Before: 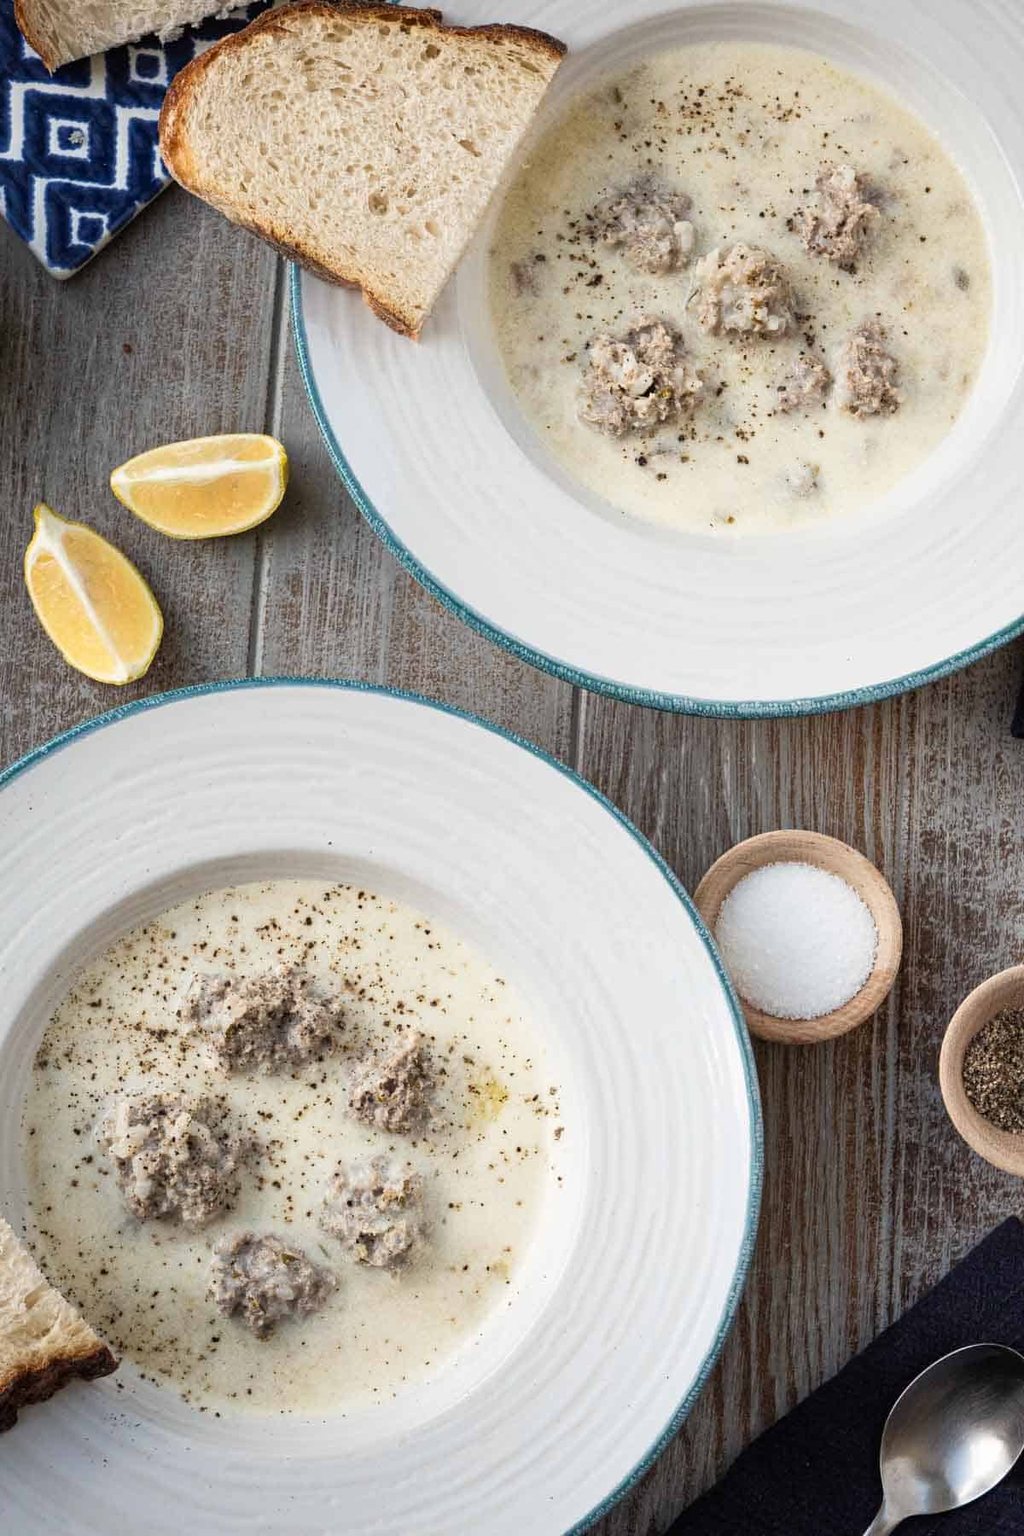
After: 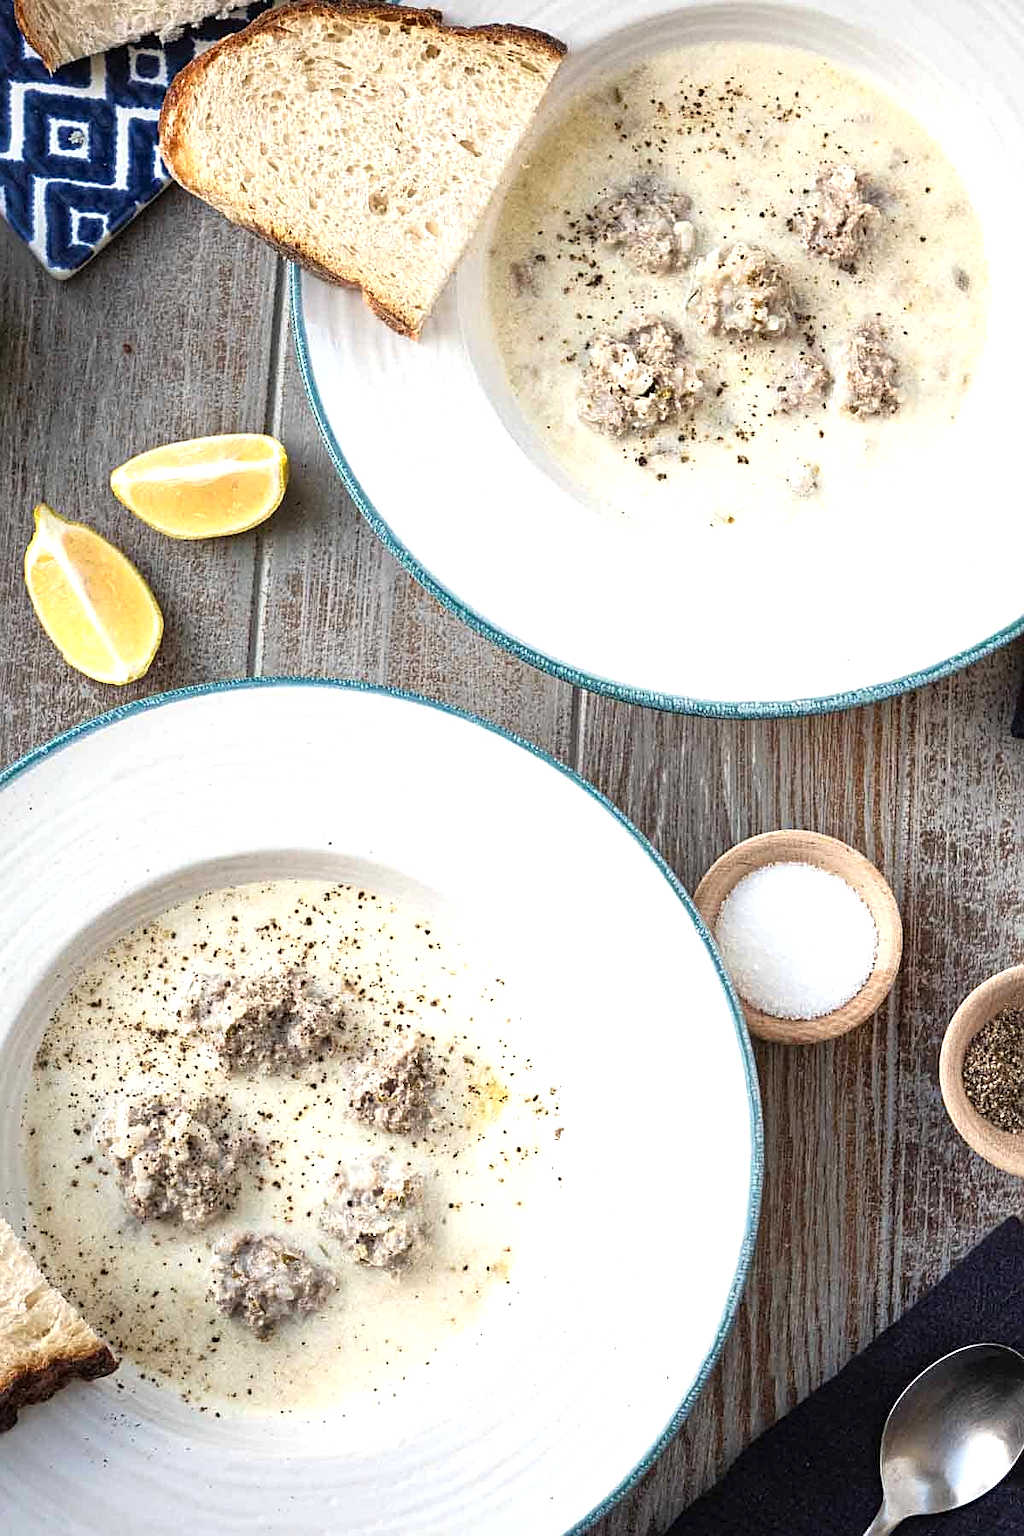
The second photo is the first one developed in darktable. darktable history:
sharpen: on, module defaults
exposure: black level correction 0, exposure 0.6 EV, compensate exposure bias true, compensate highlight preservation false
